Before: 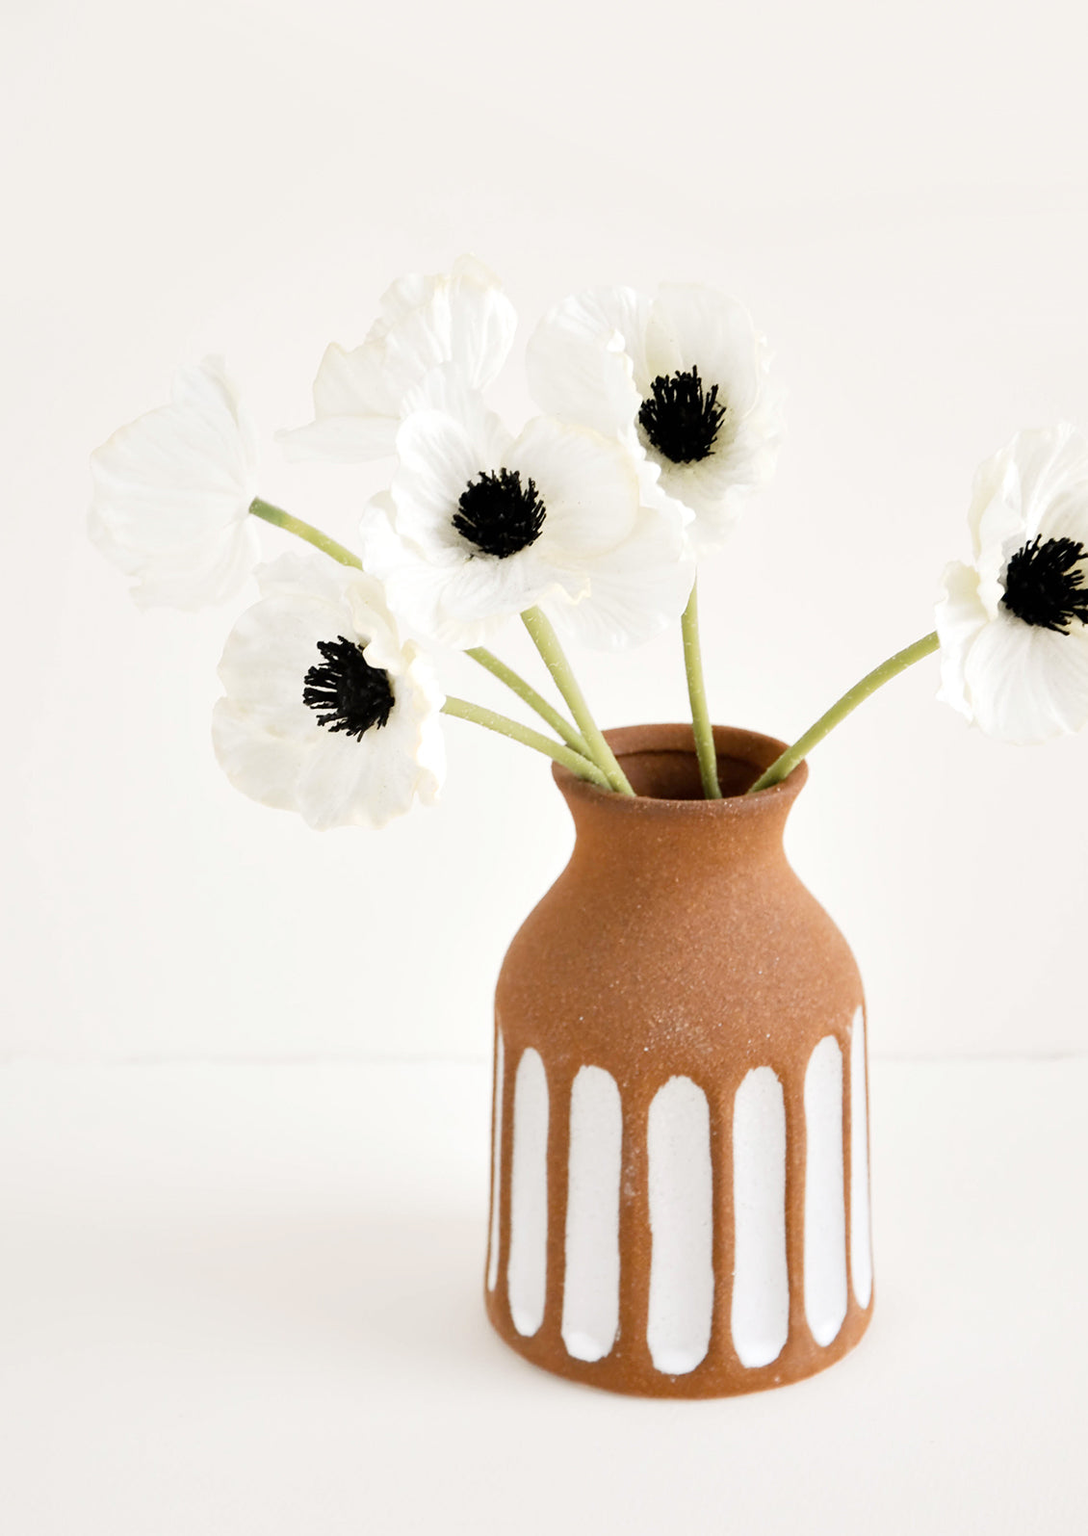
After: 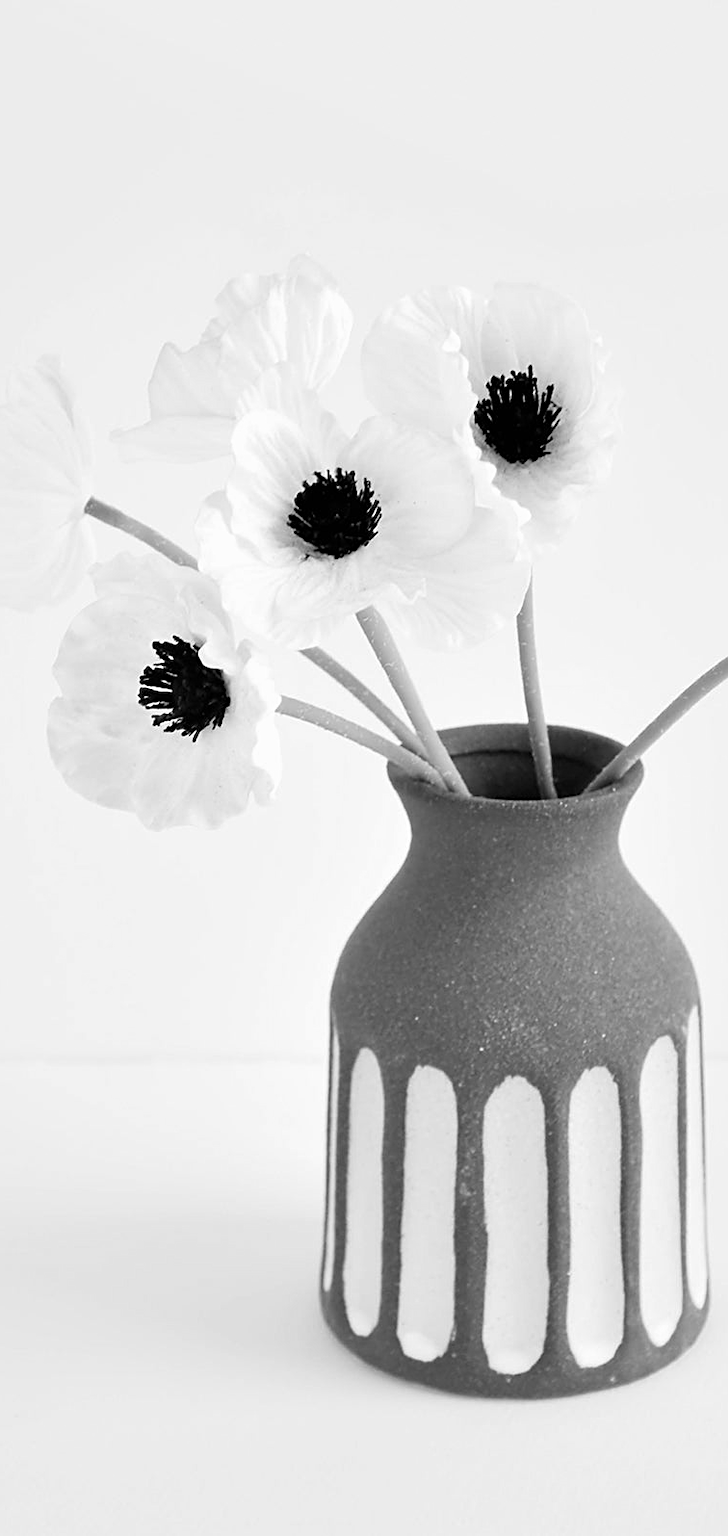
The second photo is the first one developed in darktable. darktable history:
sharpen: radius 2.119, amount 0.378, threshold 0.237
exposure: compensate exposure bias true, compensate highlight preservation false
crop and rotate: left 15.254%, right 17.829%
color calibration: output gray [0.18, 0.41, 0.41, 0], illuminant as shot in camera, x 0.358, y 0.373, temperature 4628.91 K, gamut compression 1.7
